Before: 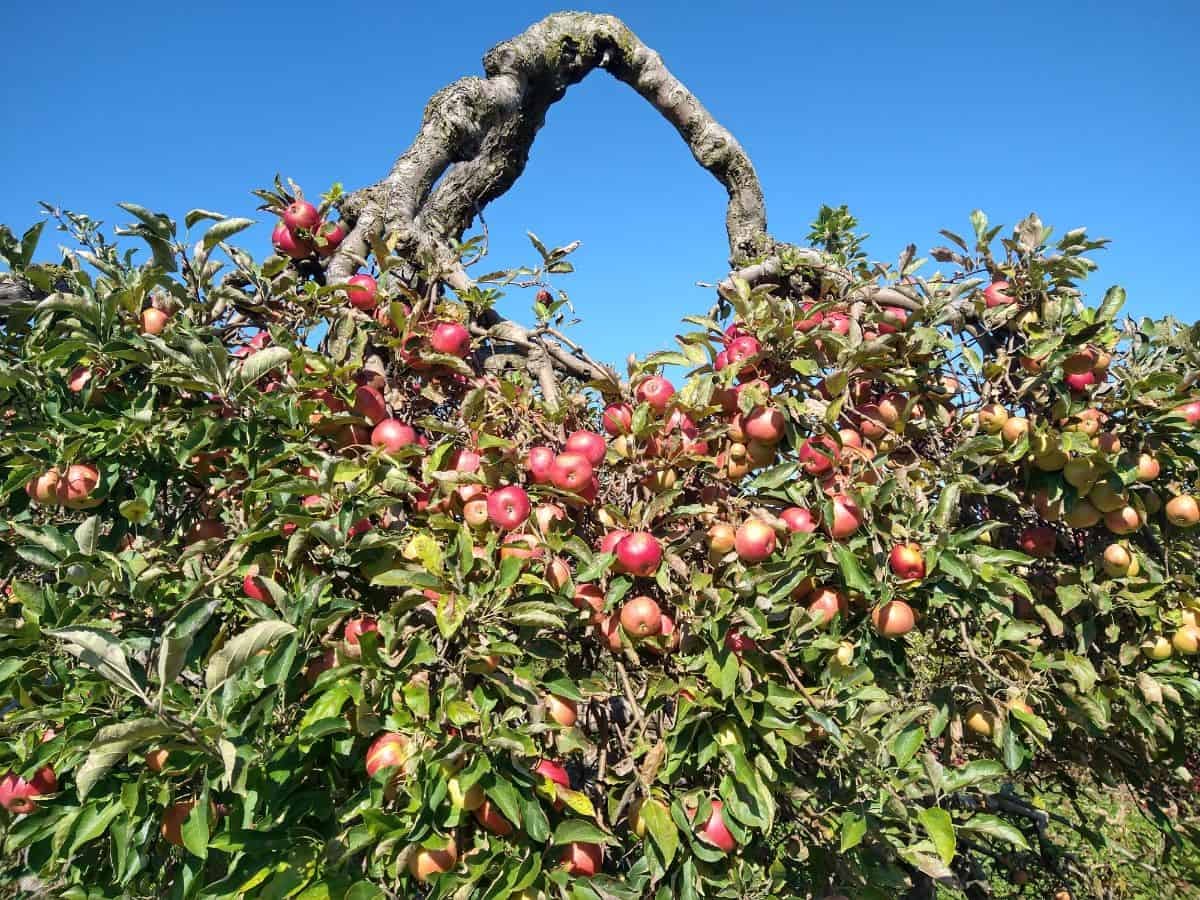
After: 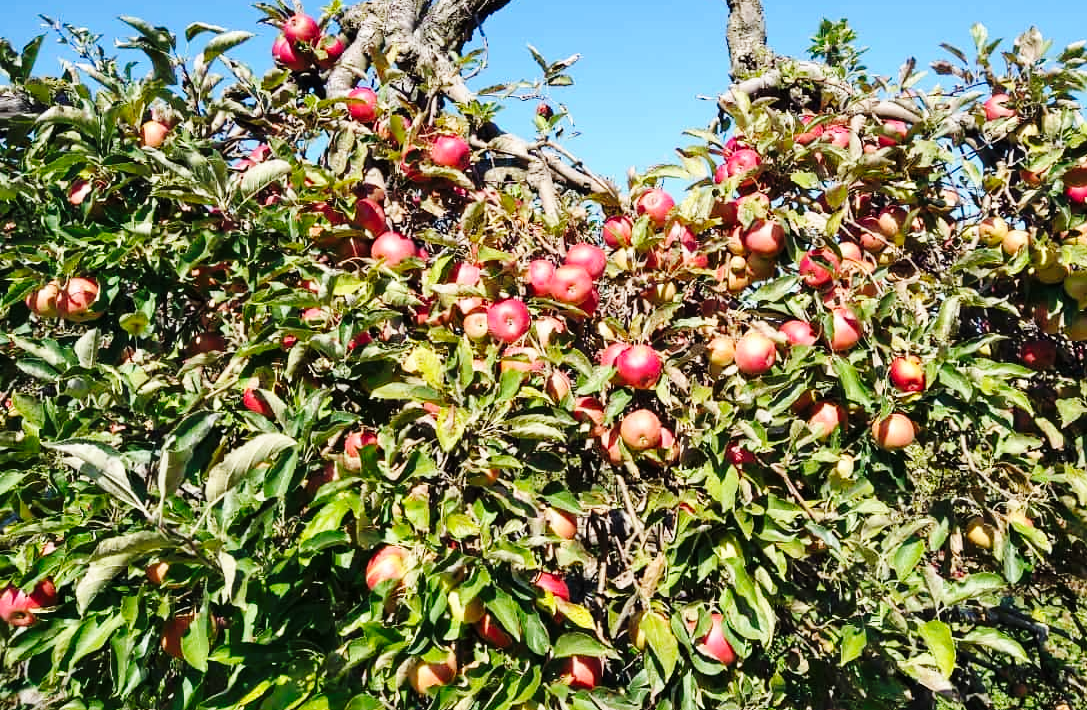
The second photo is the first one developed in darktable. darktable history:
crop: top 20.827%, right 9.339%, bottom 0.28%
base curve: curves: ch0 [(0, 0) (0.036, 0.025) (0.121, 0.166) (0.206, 0.329) (0.605, 0.79) (1, 1)], preserve colors none
